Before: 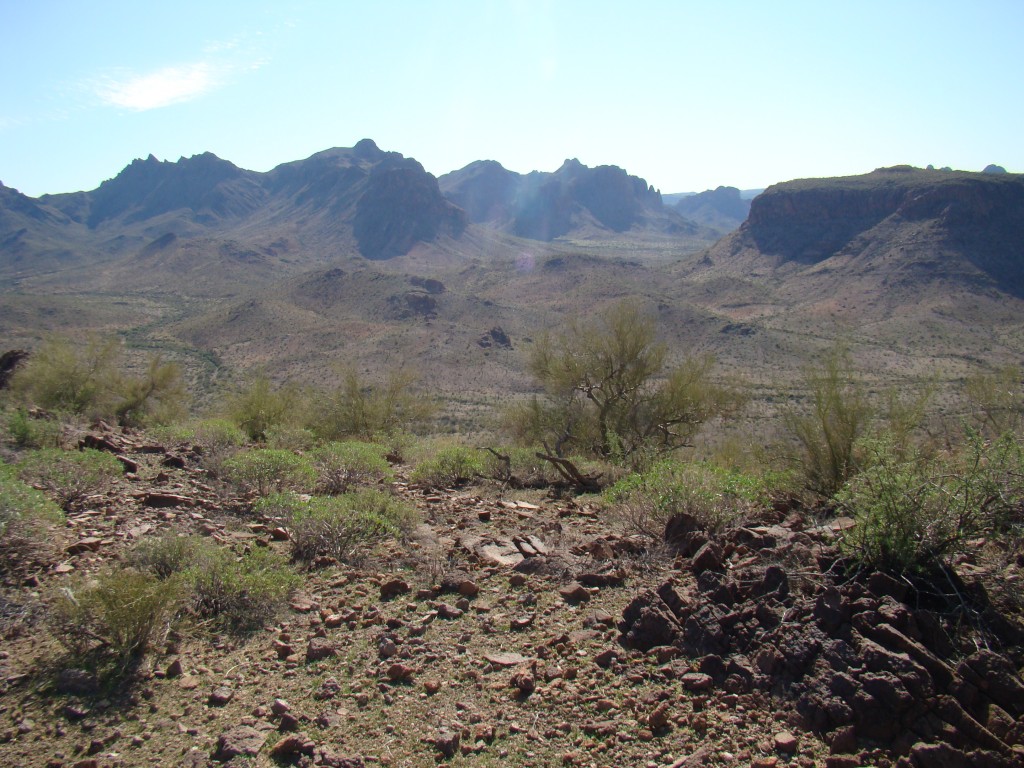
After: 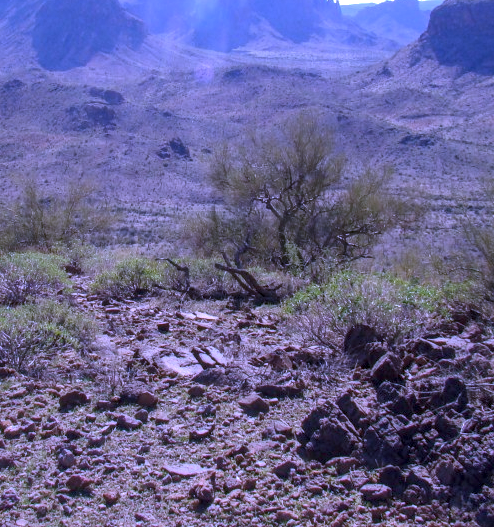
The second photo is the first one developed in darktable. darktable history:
white balance: red 0.98, blue 1.61
crop: left 31.379%, top 24.658%, right 20.326%, bottom 6.628%
shadows and highlights: shadows 40, highlights -60
local contrast: highlights 61%, detail 143%, midtone range 0.428
